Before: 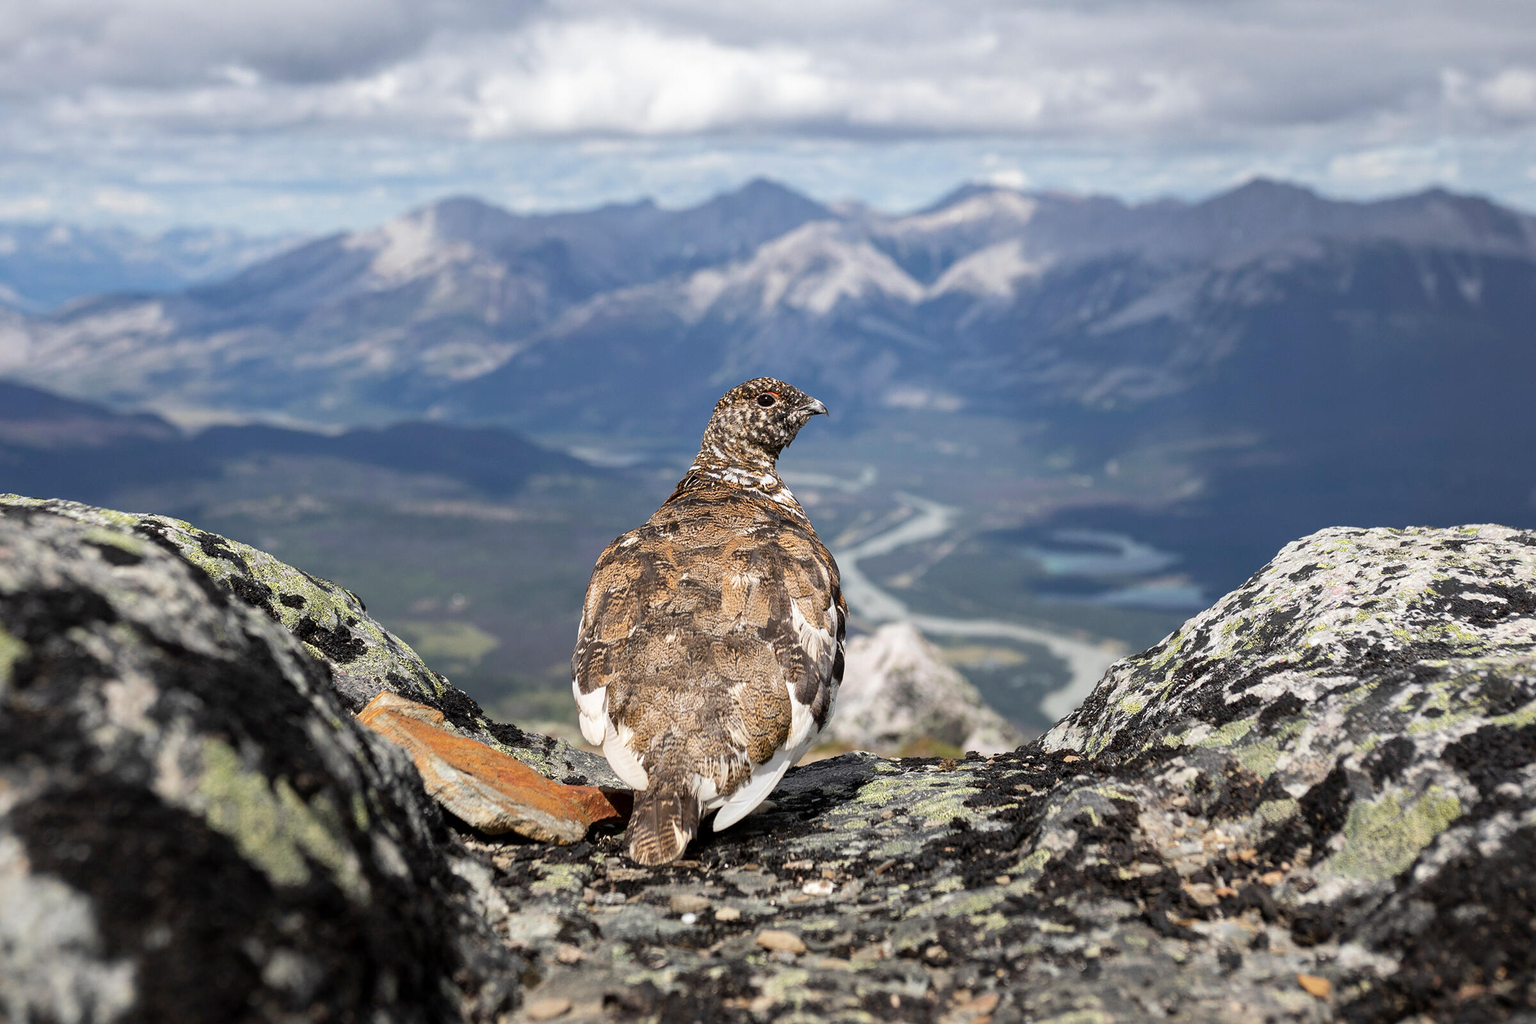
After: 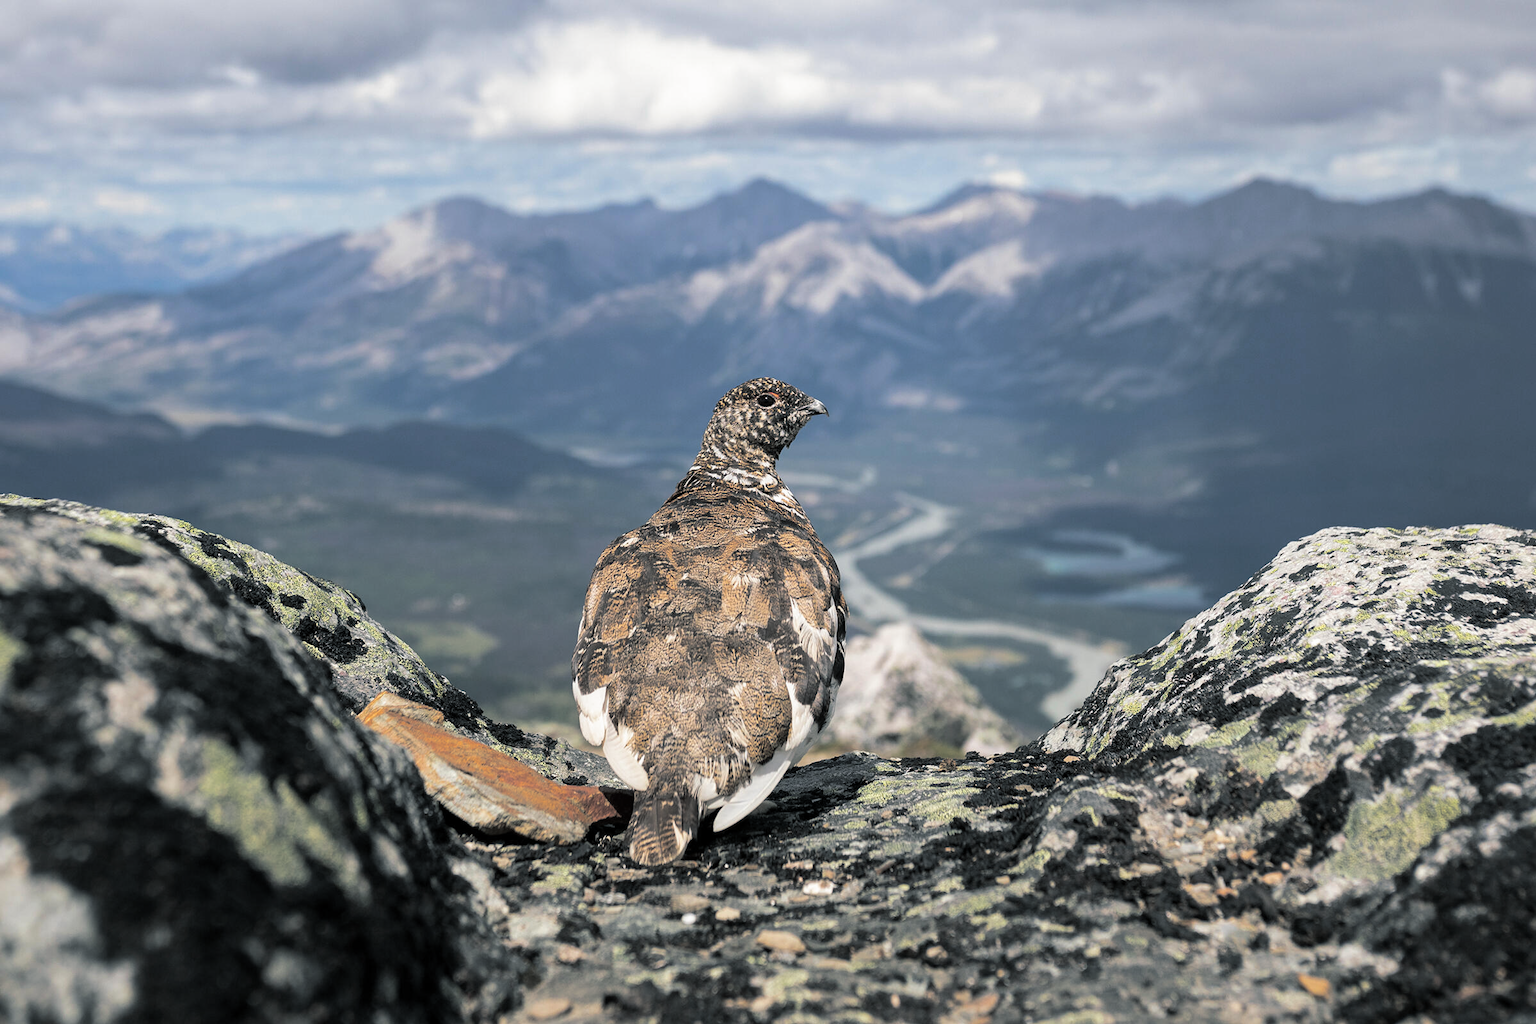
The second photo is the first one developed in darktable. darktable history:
exposure: compensate highlight preservation false
split-toning: shadows › hue 201.6°, shadows › saturation 0.16, highlights › hue 50.4°, highlights › saturation 0.2, balance -49.9
